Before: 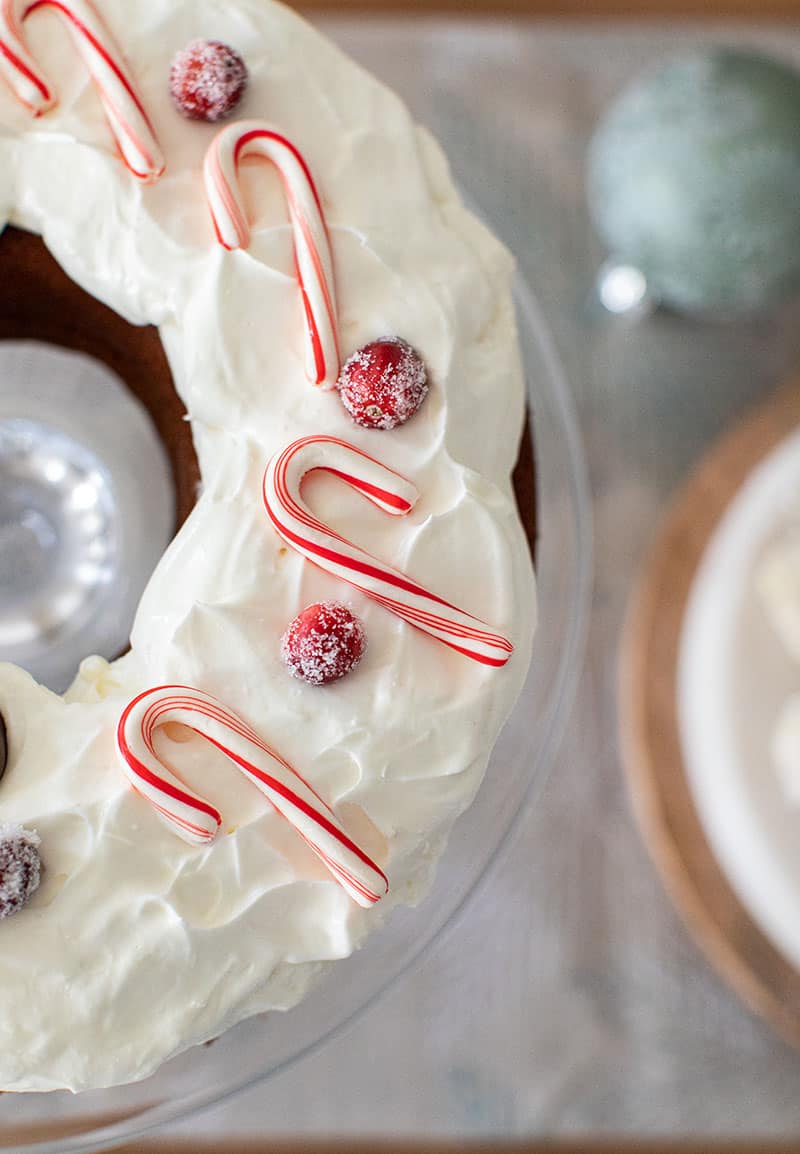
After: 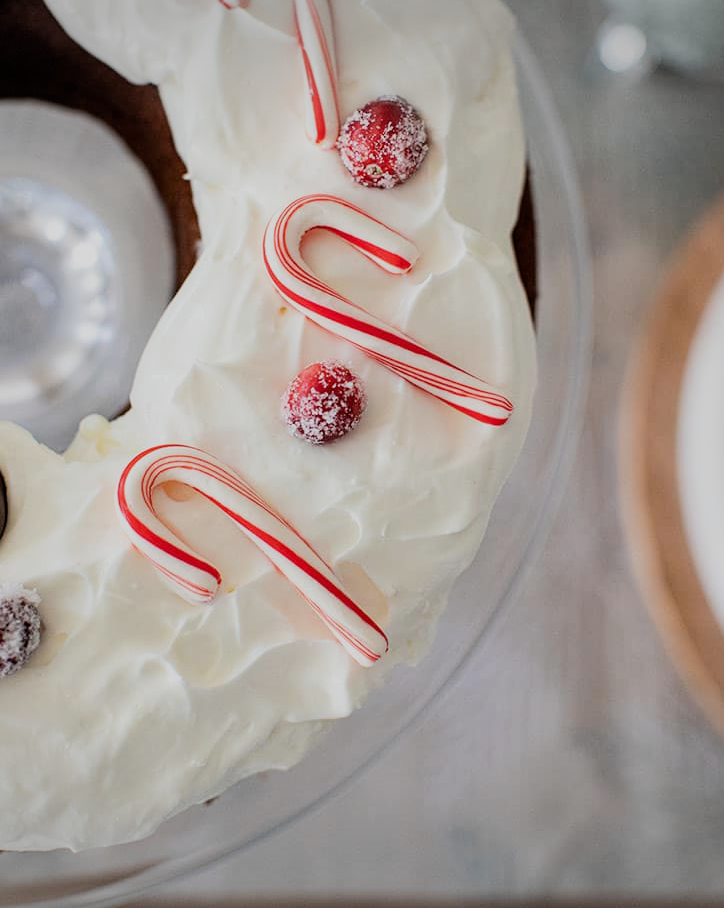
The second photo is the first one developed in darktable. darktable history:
crop: top 20.916%, right 9.437%, bottom 0.316%
vignetting: fall-off start 100%, brightness -0.282, width/height ratio 1.31
filmic rgb: black relative exposure -7.65 EV, white relative exposure 4.56 EV, hardness 3.61, contrast 1.05
